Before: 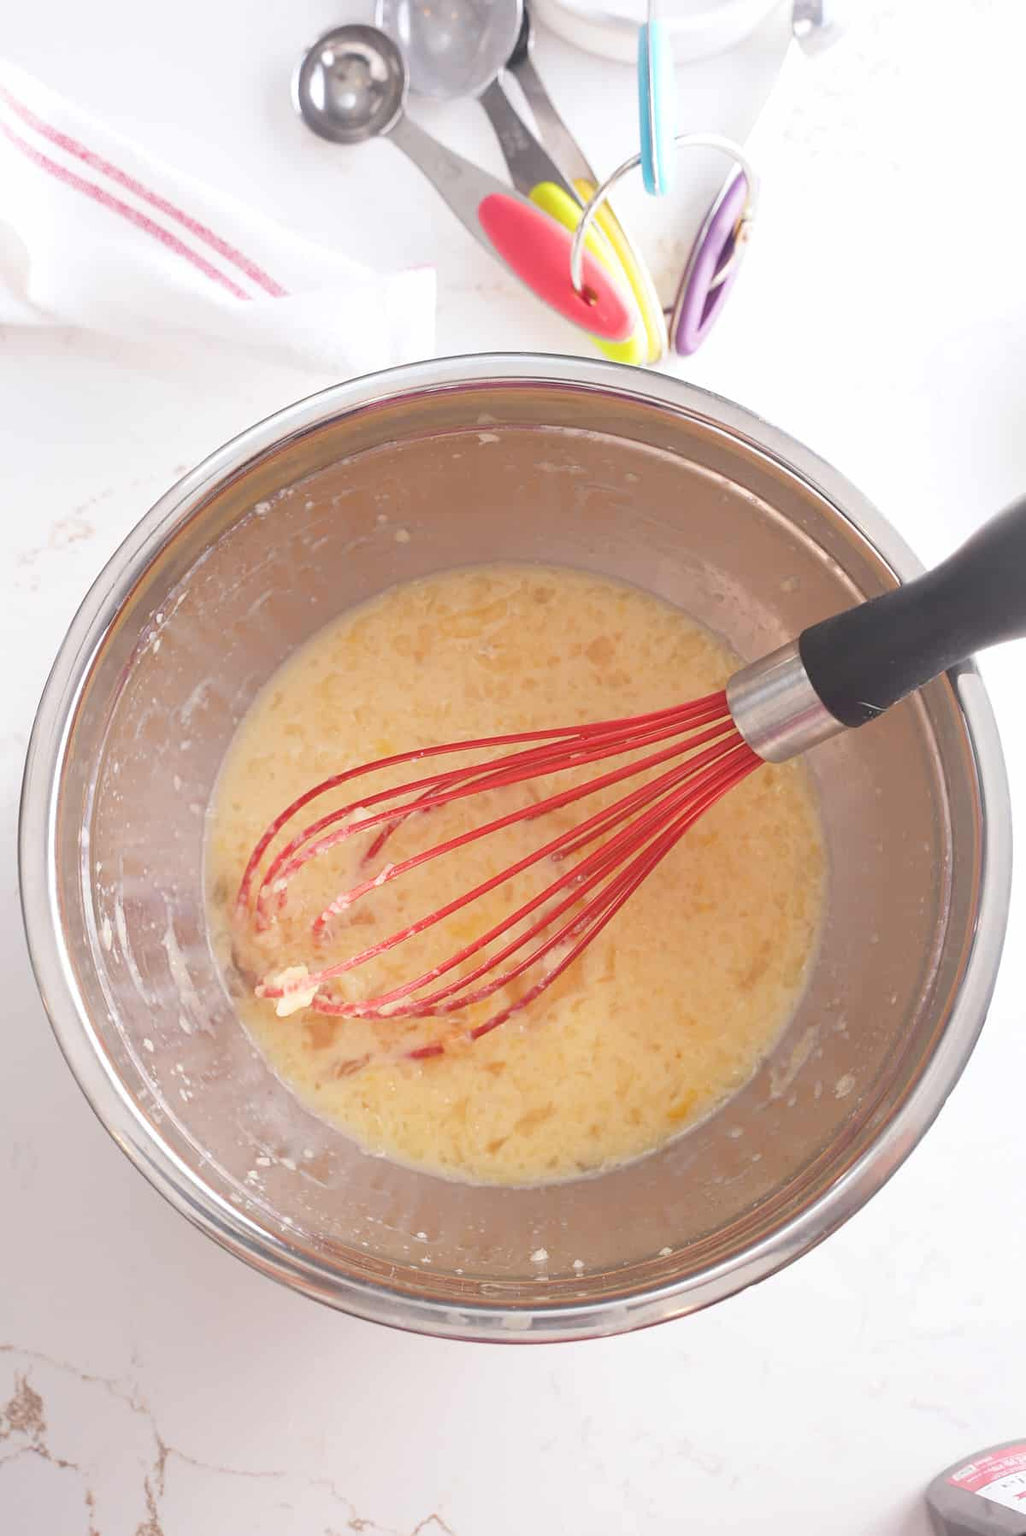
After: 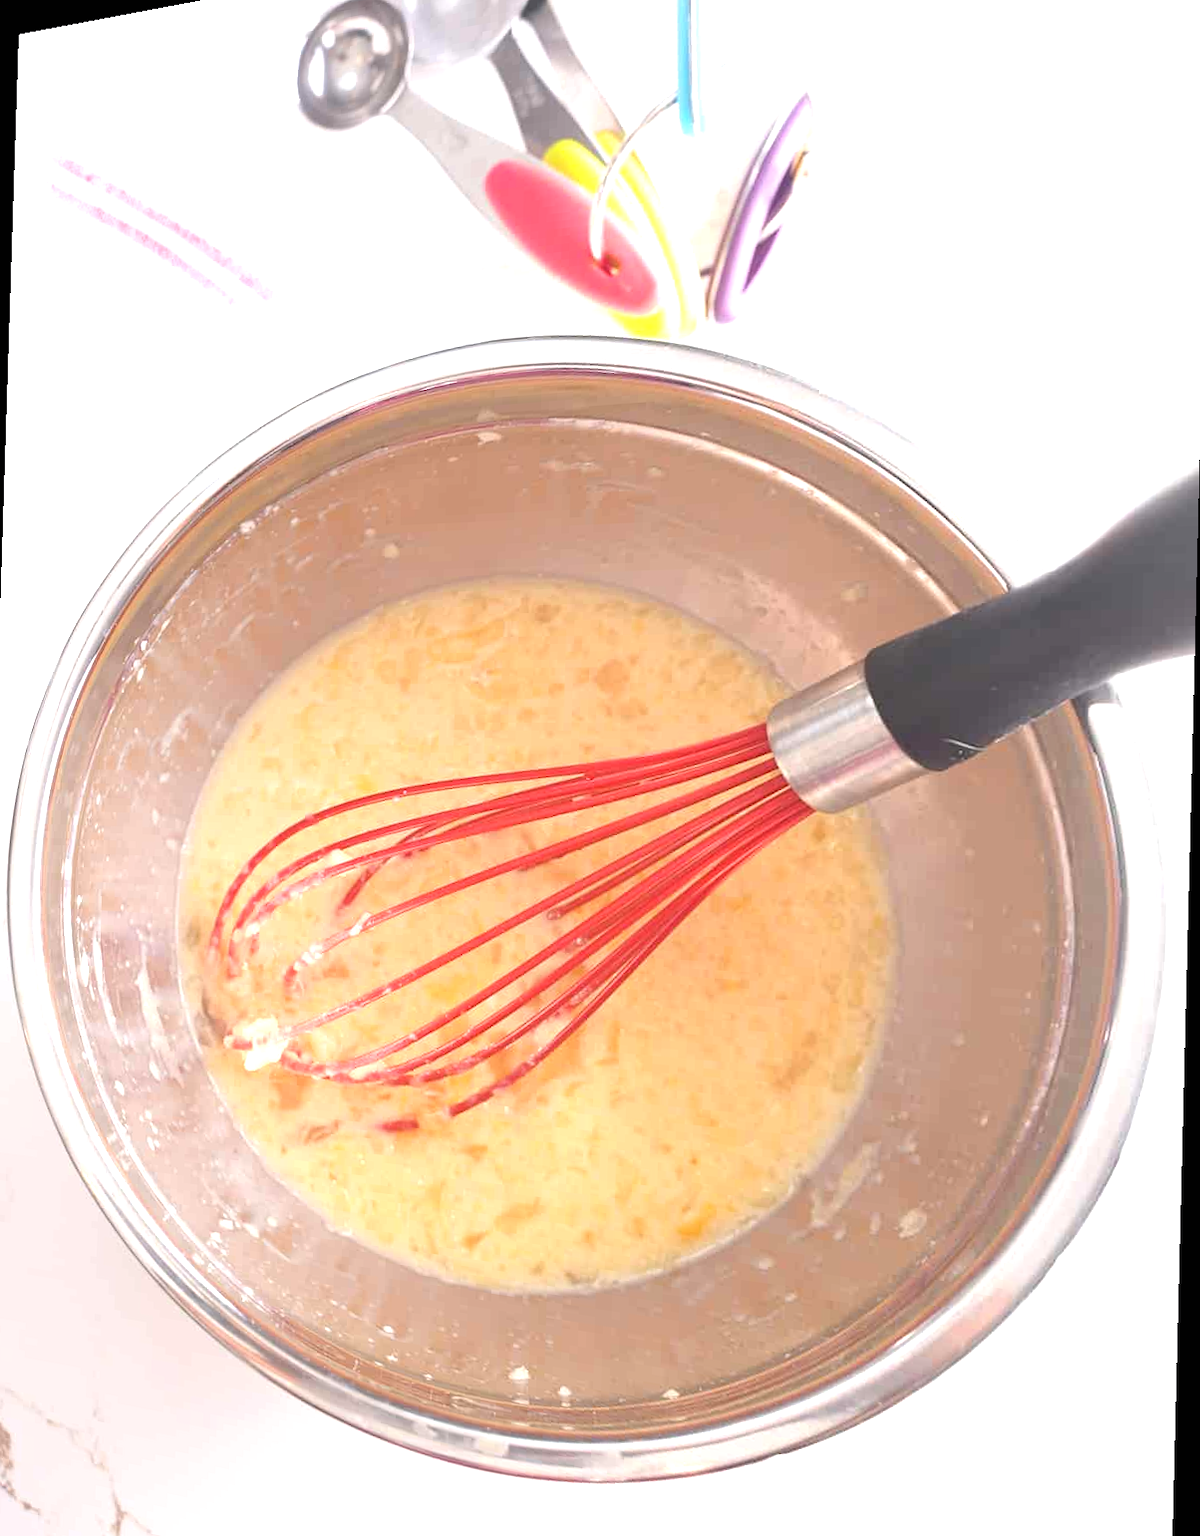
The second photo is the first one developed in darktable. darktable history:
exposure: black level correction 0, exposure 0.7 EV, compensate exposure bias true, compensate highlight preservation false
rotate and perspective: rotation 1.69°, lens shift (vertical) -0.023, lens shift (horizontal) -0.291, crop left 0.025, crop right 0.988, crop top 0.092, crop bottom 0.842
